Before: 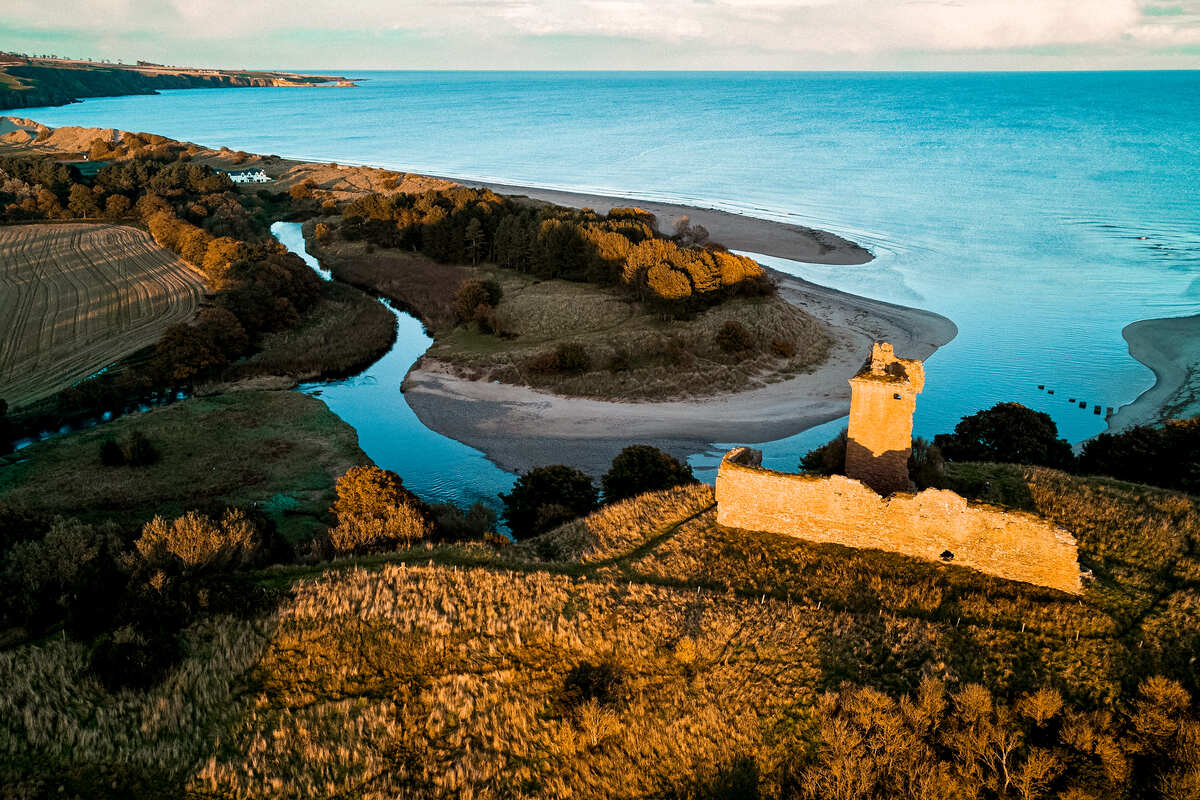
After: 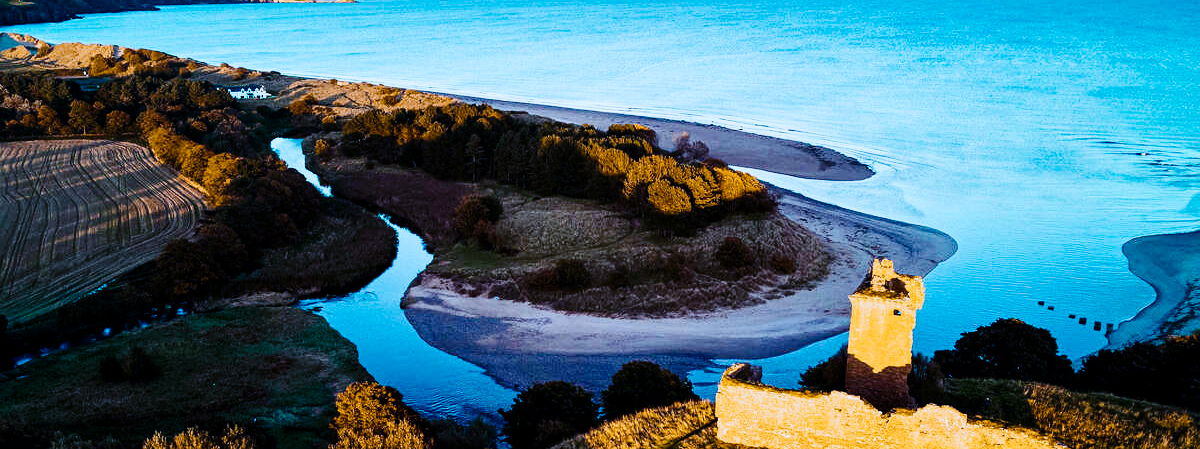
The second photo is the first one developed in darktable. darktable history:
color balance rgb: shadows lift › luminance -21.78%, shadows lift › chroma 8.673%, shadows lift › hue 282.09°, linear chroma grading › shadows 31.311%, linear chroma grading › global chroma -1.398%, linear chroma grading › mid-tones 3.967%, perceptual saturation grading › global saturation 31.301%, global vibrance 31.569%
crop and rotate: top 10.576%, bottom 33.204%
tone curve: curves: ch0 [(0, 0) (0.136, 0.084) (0.346, 0.366) (0.489, 0.559) (0.66, 0.748) (0.849, 0.902) (1, 0.974)]; ch1 [(0, 0) (0.353, 0.344) (0.45, 0.46) (0.498, 0.498) (0.521, 0.512) (0.563, 0.559) (0.592, 0.605) (0.641, 0.673) (1, 1)]; ch2 [(0, 0) (0.333, 0.346) (0.375, 0.375) (0.424, 0.43) (0.476, 0.492) (0.502, 0.502) (0.524, 0.531) (0.579, 0.61) (0.612, 0.644) (0.641, 0.722) (1, 1)], preserve colors none
contrast brightness saturation: contrast 0.099, saturation -0.287
color calibration: illuminant custom, x 0.391, y 0.392, temperature 3864.12 K, clip negative RGB from gamut false
